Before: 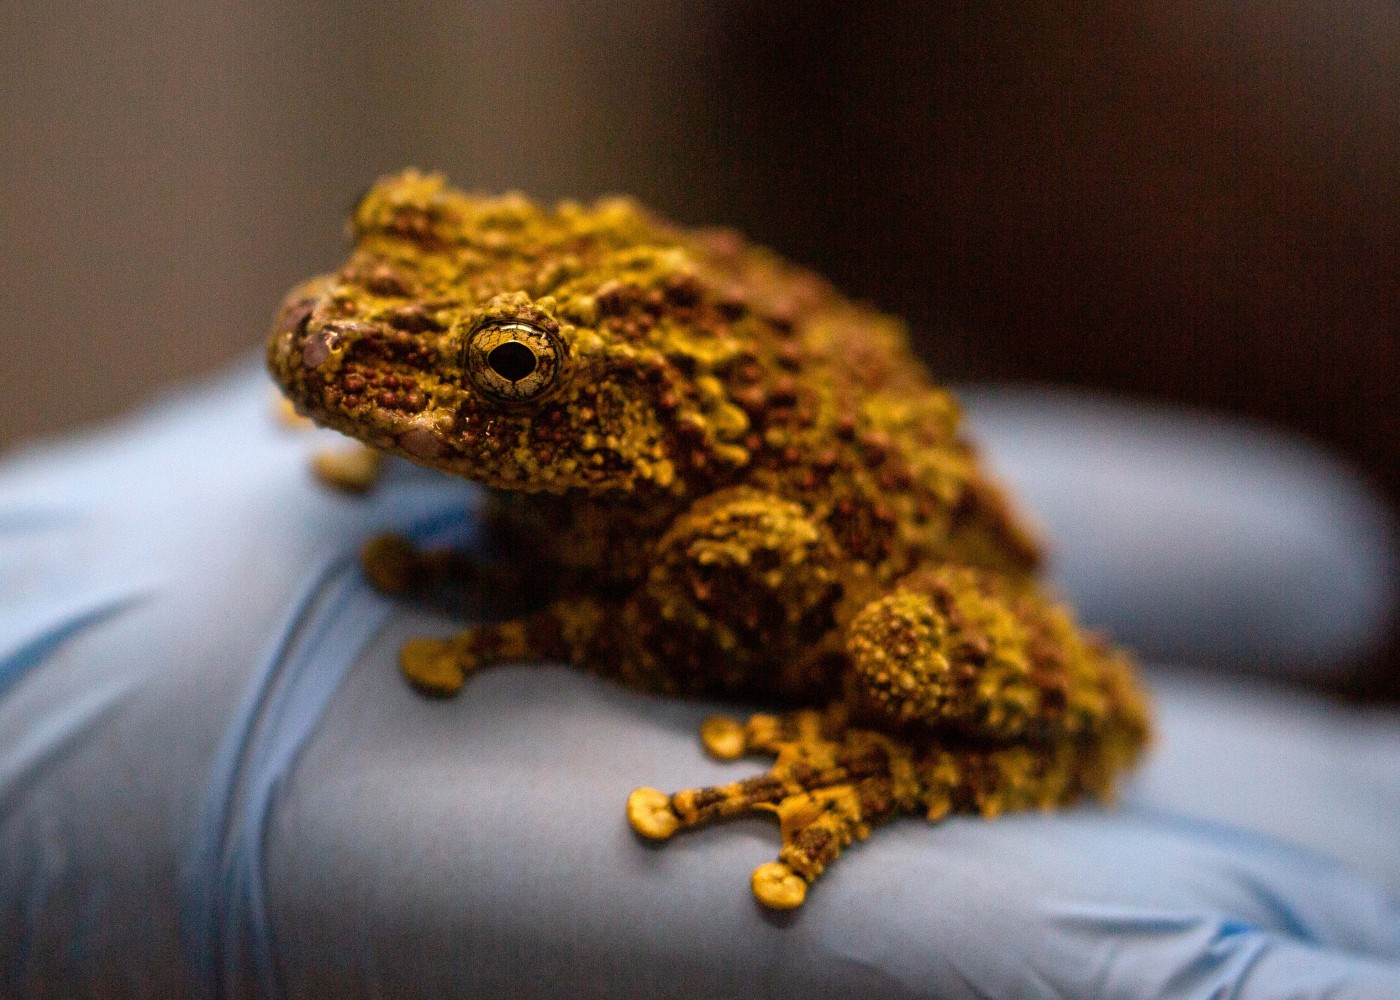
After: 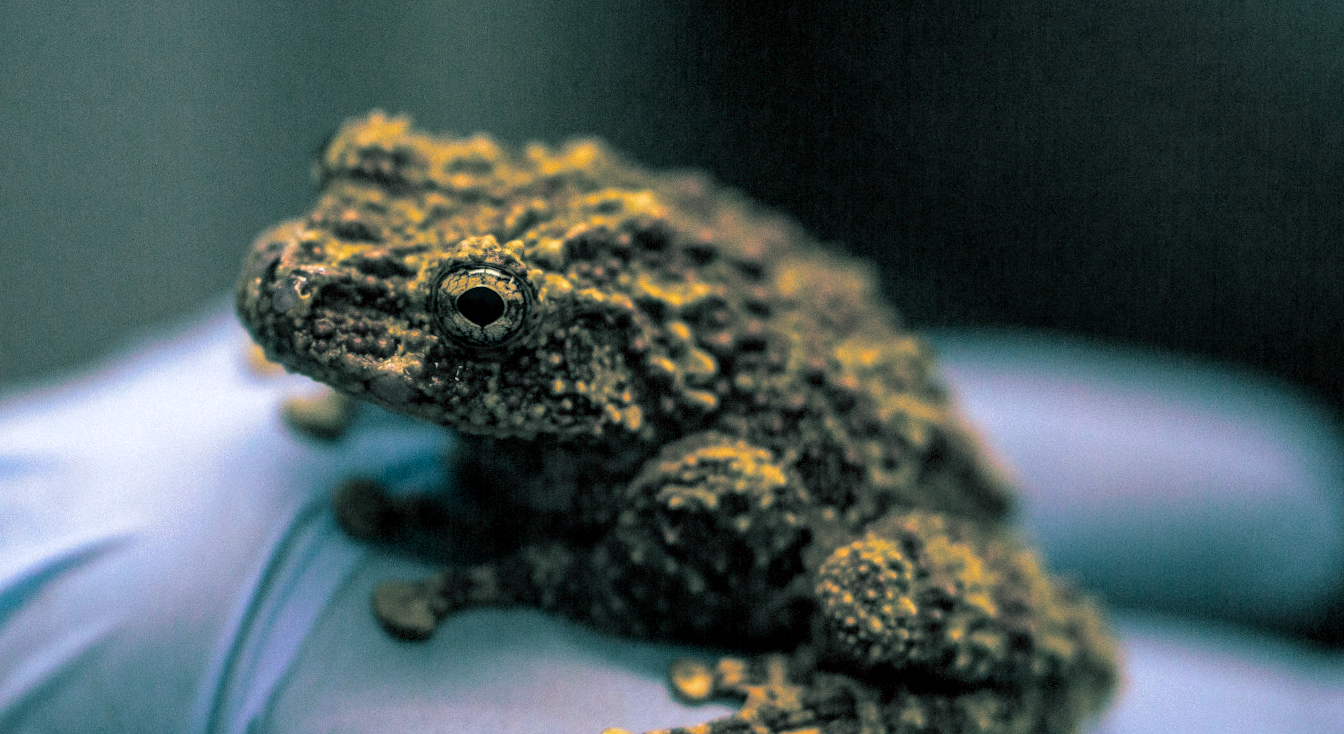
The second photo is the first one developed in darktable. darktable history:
rotate and perspective: lens shift (vertical) 0.048, lens shift (horizontal) -0.024, automatic cropping off
tone equalizer: on, module defaults
color balance rgb: linear chroma grading › global chroma 1.5%, linear chroma grading › mid-tones -1%, perceptual saturation grading › global saturation -3%, perceptual saturation grading › shadows -2%
crop: left 2.737%, top 7.287%, right 3.421%, bottom 20.179%
white balance: red 0.974, blue 1.044
color calibration: illuminant as shot in camera, x 0.358, y 0.373, temperature 4628.91 K
split-toning: shadows › hue 186.43°, highlights › hue 49.29°, compress 30.29%
local contrast: on, module defaults
